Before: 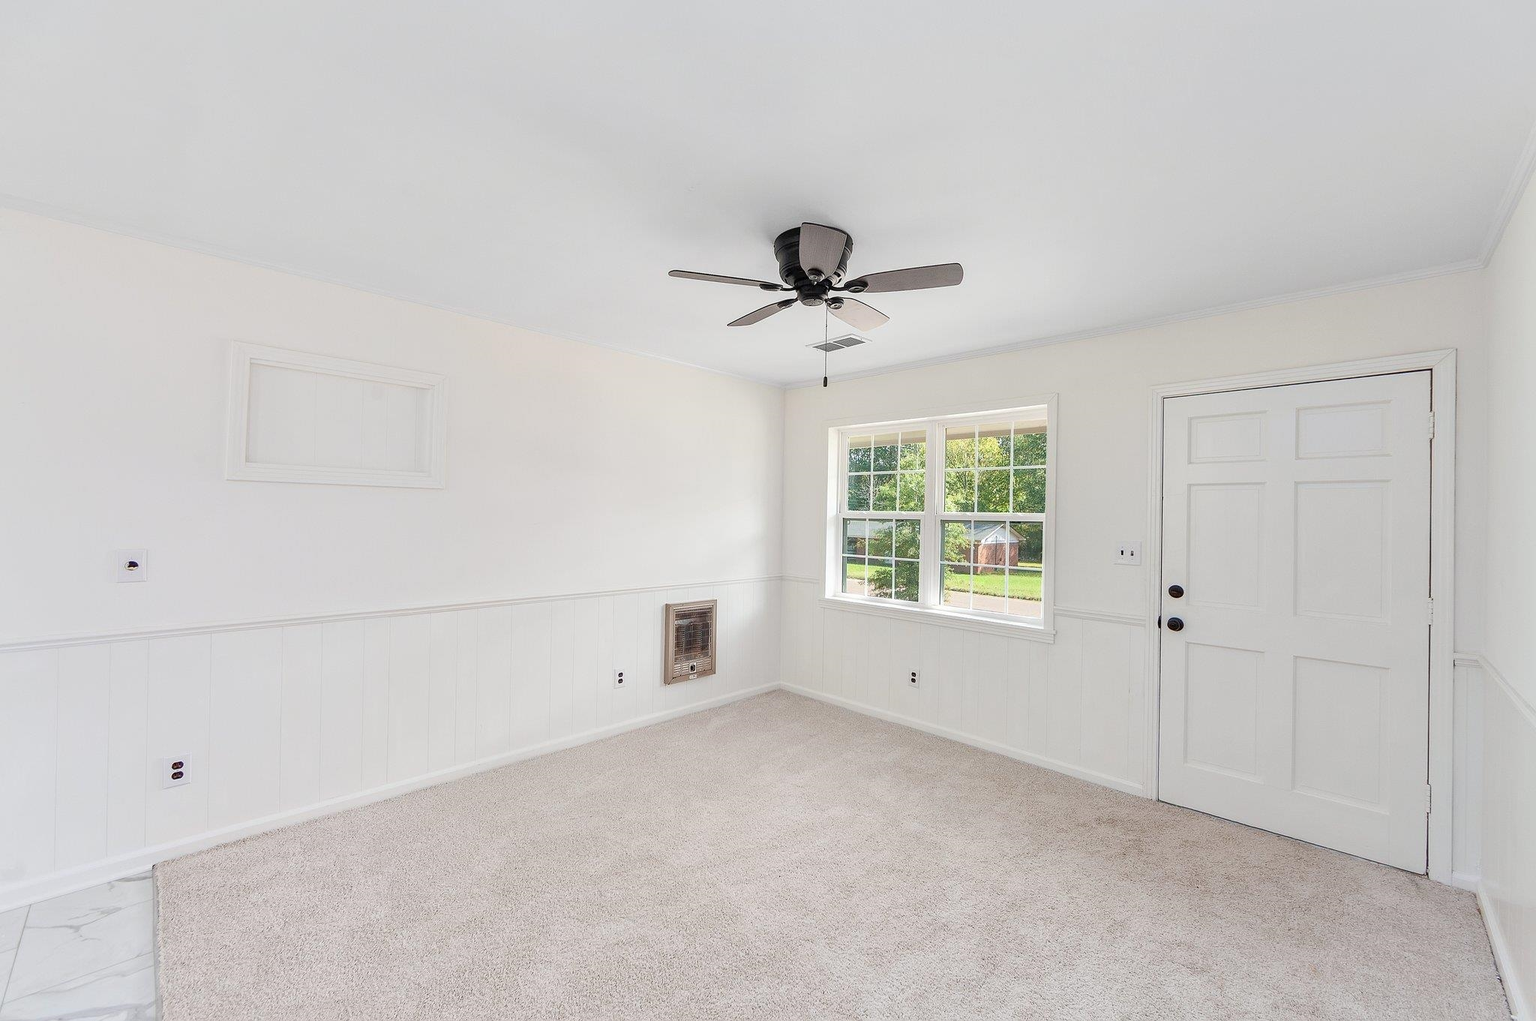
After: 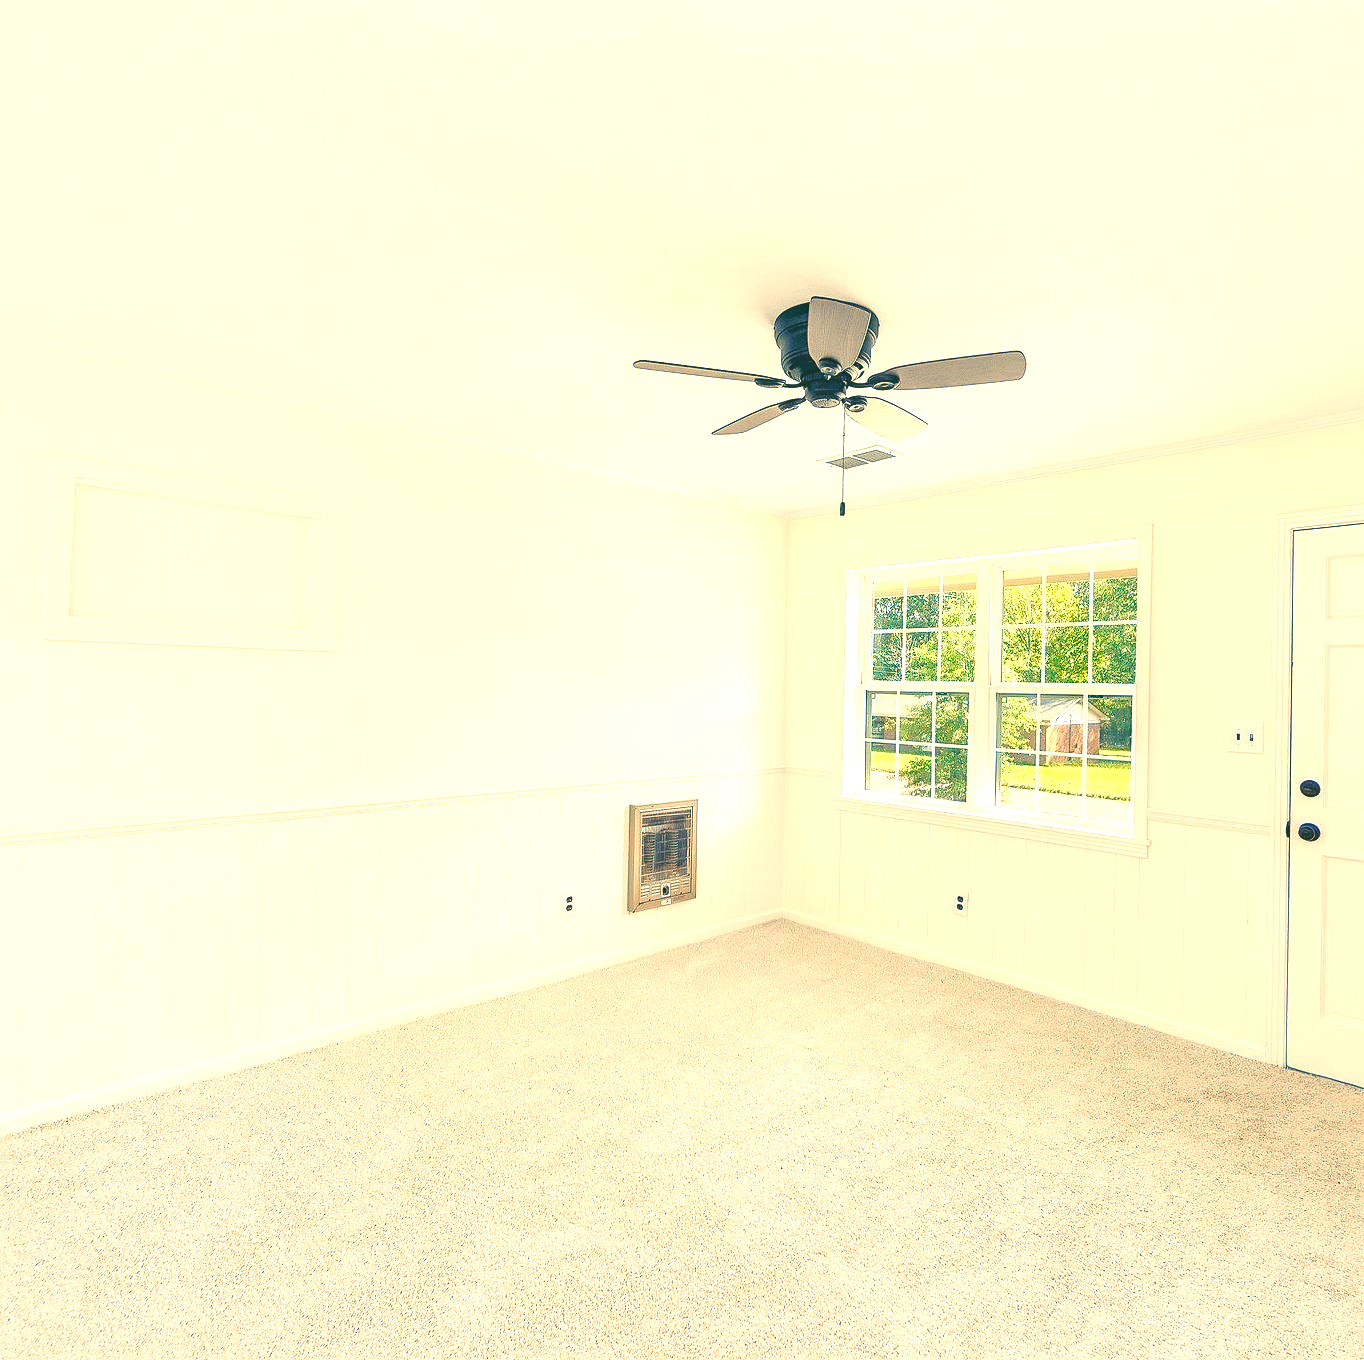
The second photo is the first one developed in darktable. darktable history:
color balance rgb: shadows lift › luminance -40.842%, shadows lift › chroma 14.466%, shadows lift › hue 257.69°, perceptual saturation grading › global saturation 20%, perceptual saturation grading › highlights -25.724%, perceptual saturation grading › shadows 49.408%, perceptual brilliance grading › global brilliance 11.338%, global vibrance 5.812%
color correction: highlights a* 4.91, highlights b* 24.74, shadows a* -15.7, shadows b* 3.84
crop and rotate: left 12.642%, right 20.739%
local contrast: highlights 68%, shadows 67%, detail 81%, midtone range 0.325
sharpen: amount 0.201
exposure: black level correction 0, exposure 0.499 EV, compensate highlight preservation false
